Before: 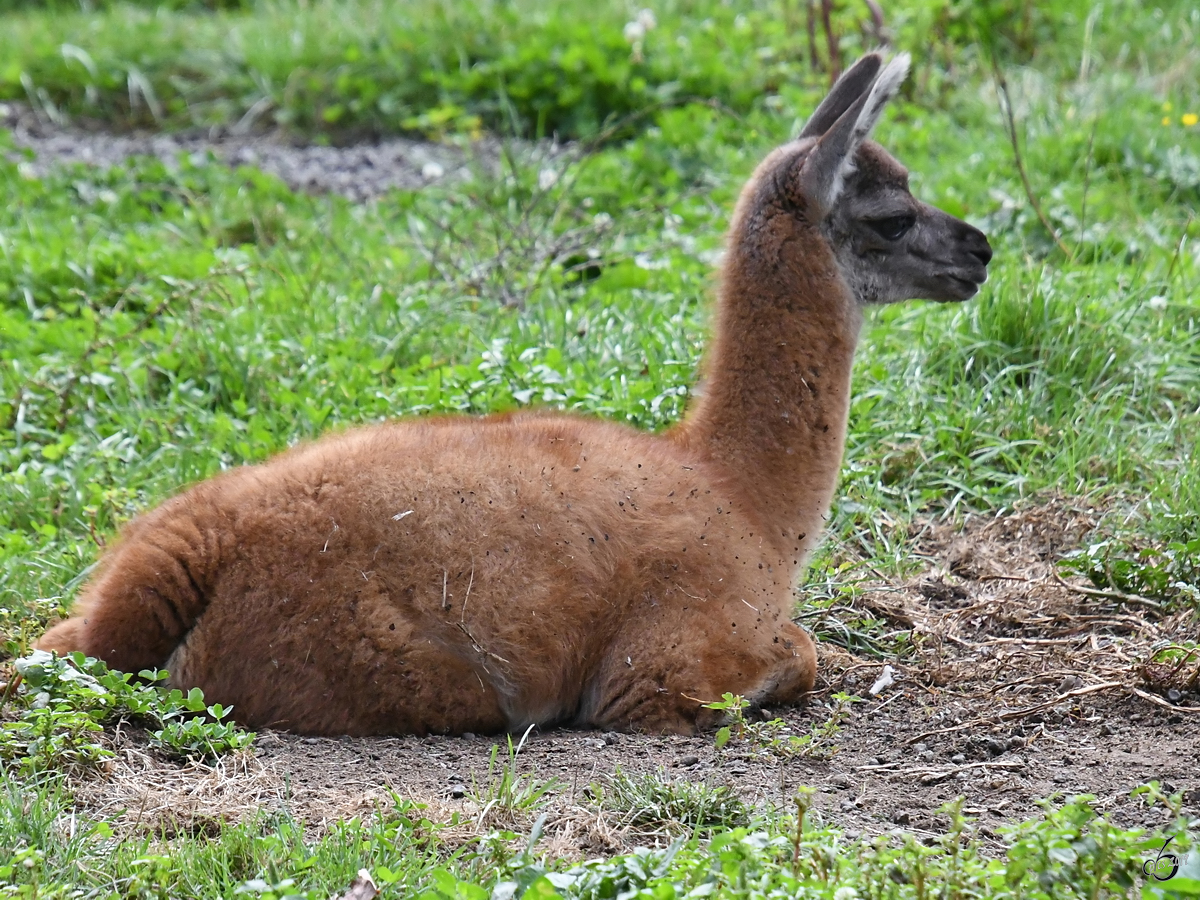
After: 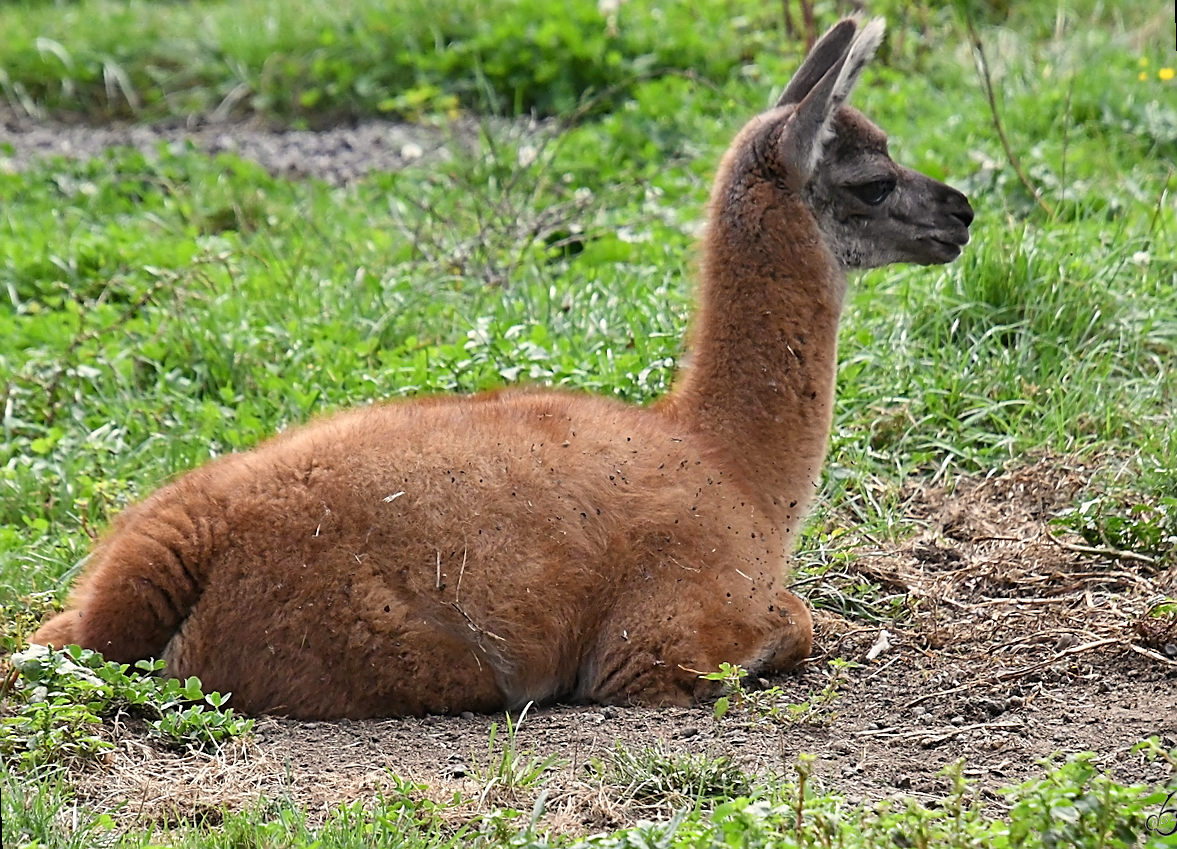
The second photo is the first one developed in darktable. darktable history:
sharpen: on, module defaults
white balance: red 1.045, blue 0.932
rotate and perspective: rotation -2°, crop left 0.022, crop right 0.978, crop top 0.049, crop bottom 0.951
haze removal: strength 0.02, distance 0.25, compatibility mode true, adaptive false
